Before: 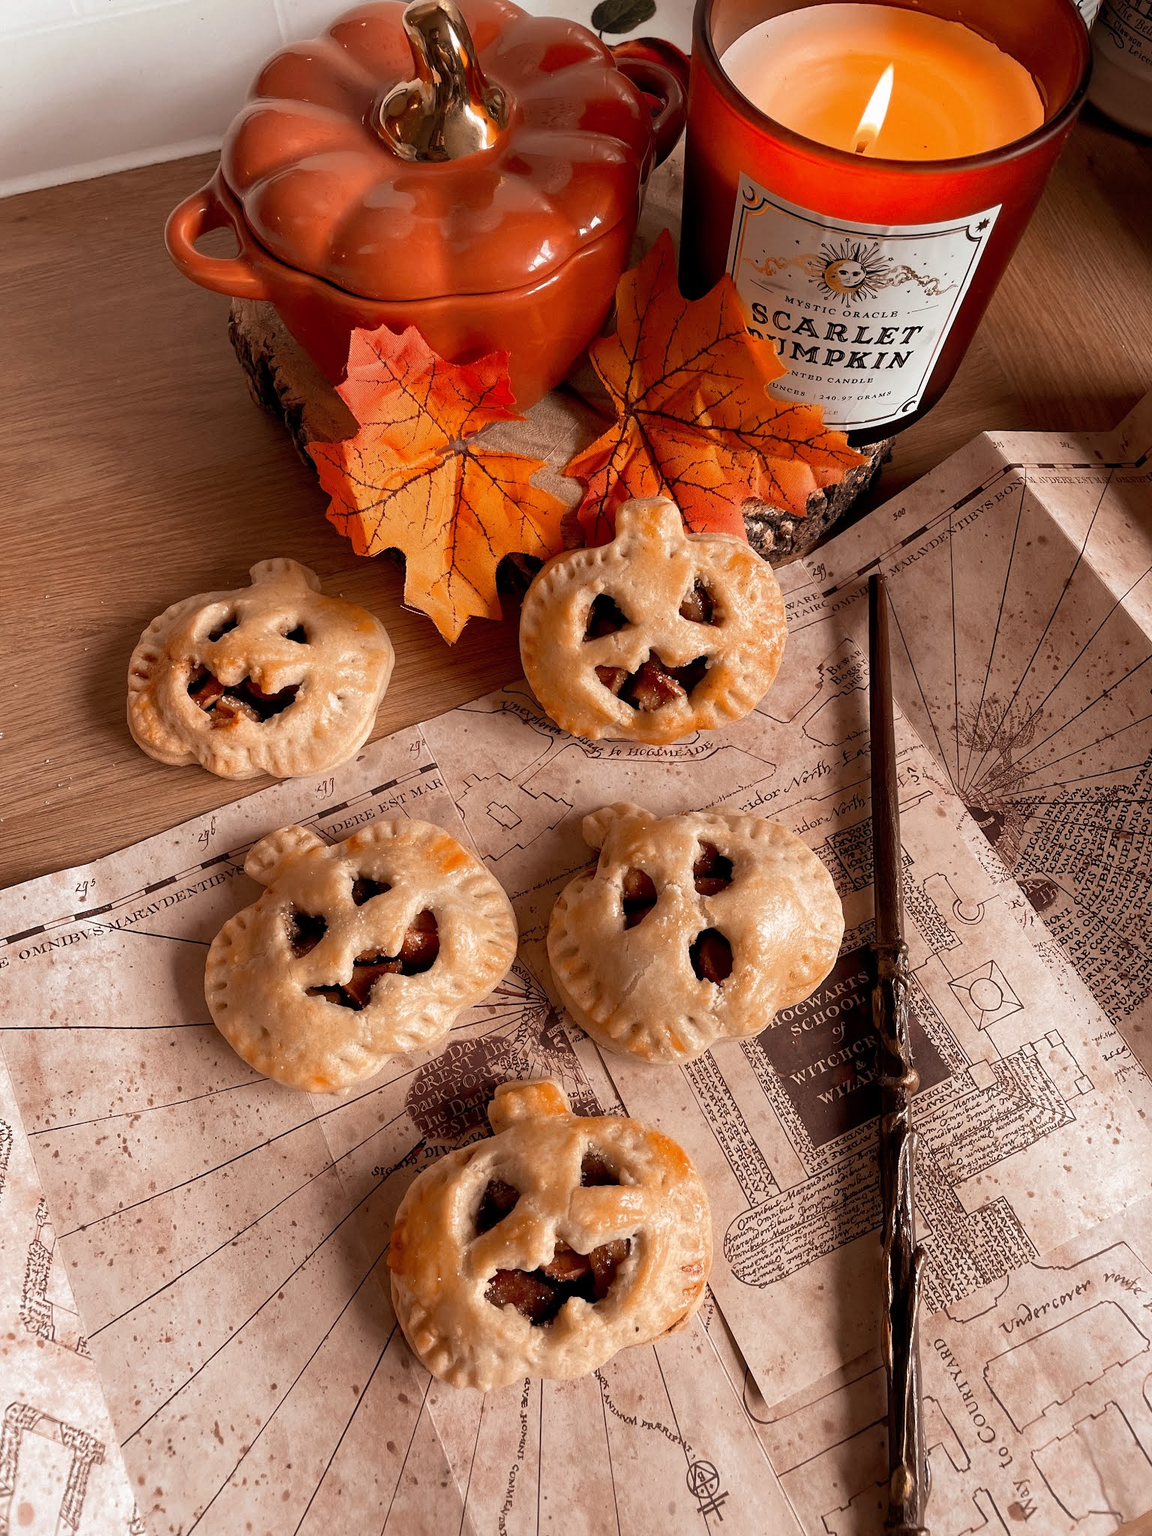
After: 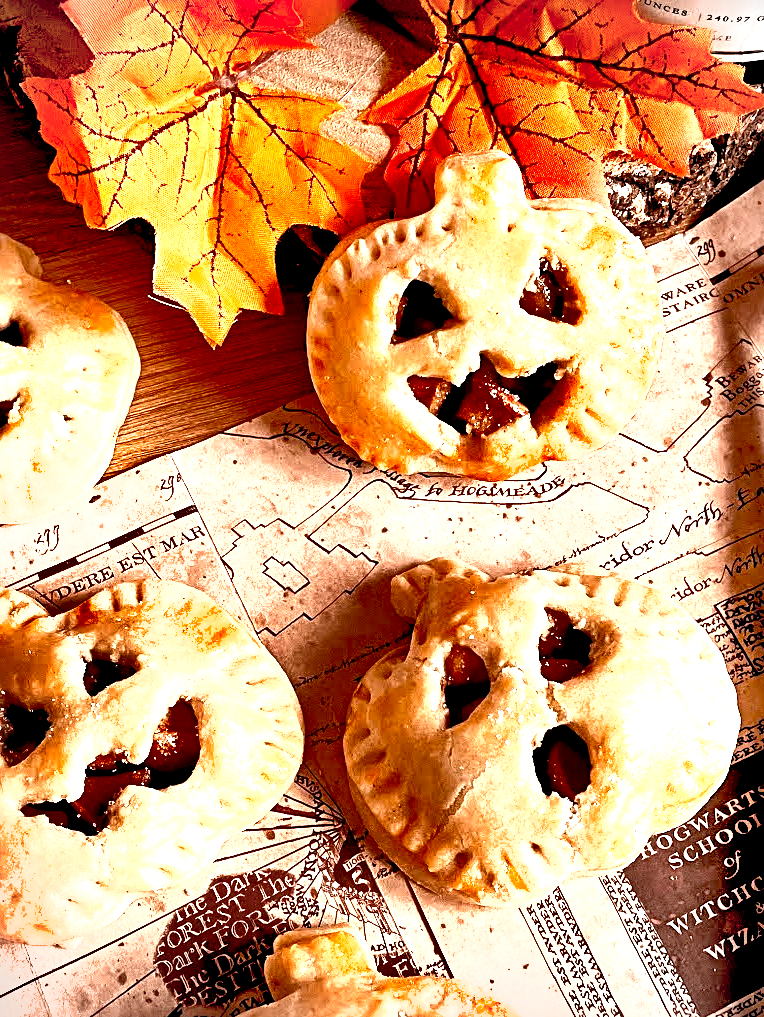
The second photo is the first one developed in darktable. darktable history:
shadows and highlights: shadows 76.41, highlights -60.87, soften with gaussian
exposure: black level correction 0.015, exposure 1.782 EV, compensate highlight preservation false
sharpen: radius 3.964
crop: left 25.187%, top 25.038%, right 25.013%, bottom 25.298%
vignetting: fall-off radius 82.91%, unbound false
color correction: highlights a* -2.75, highlights b* -2.8, shadows a* 2.26, shadows b* 2.7
